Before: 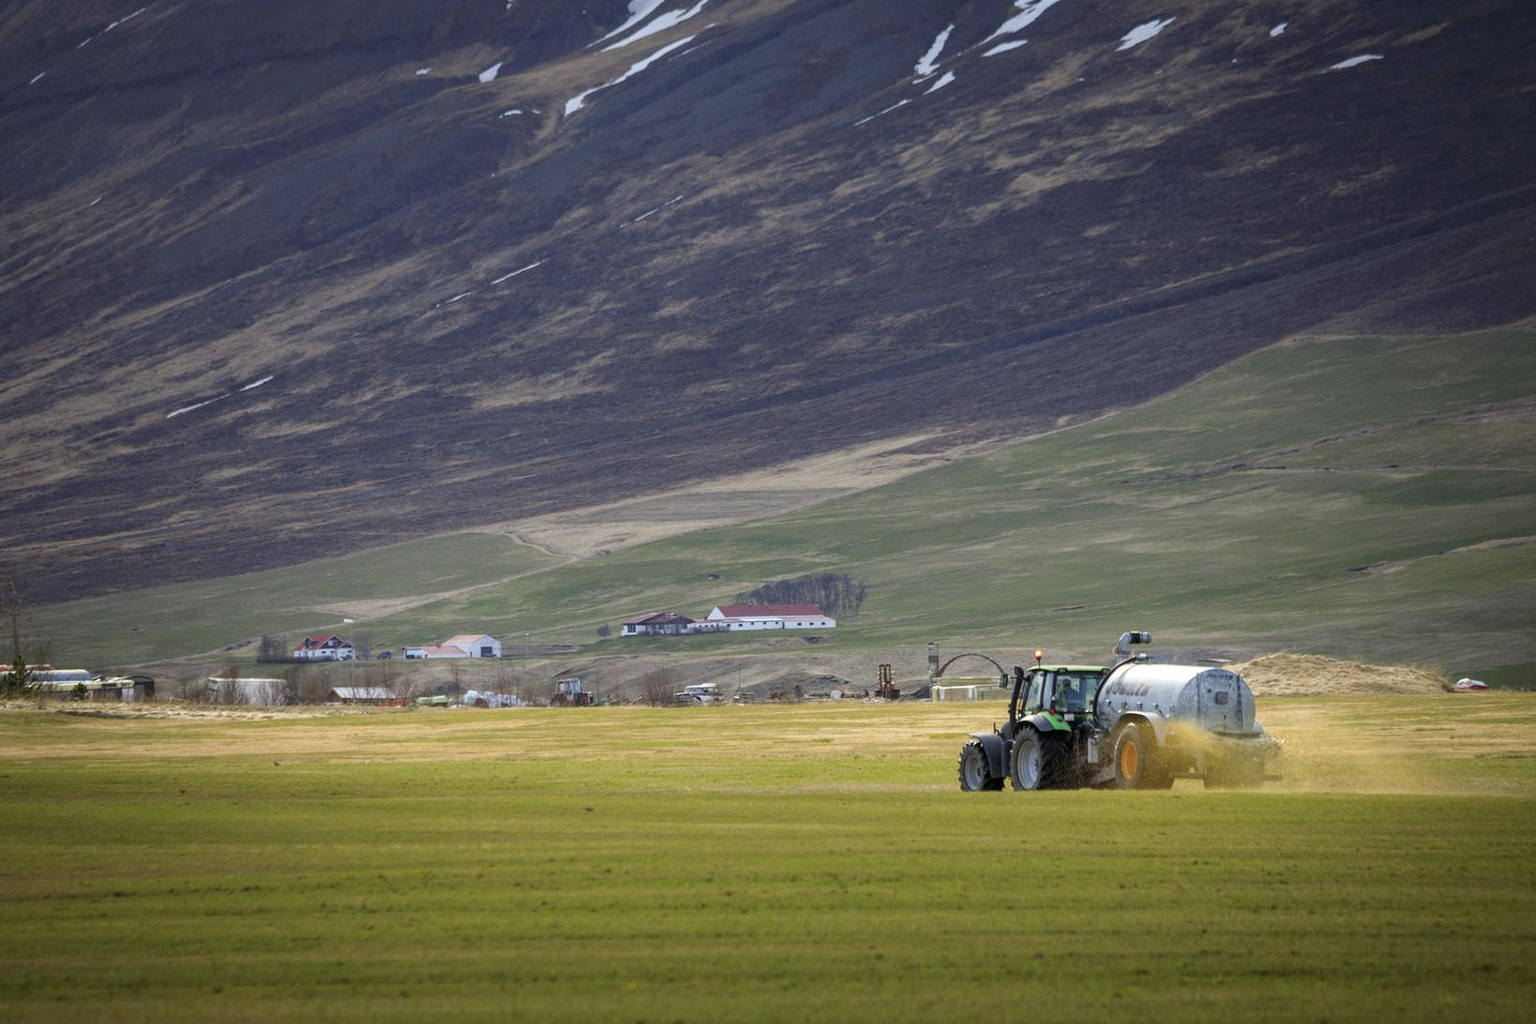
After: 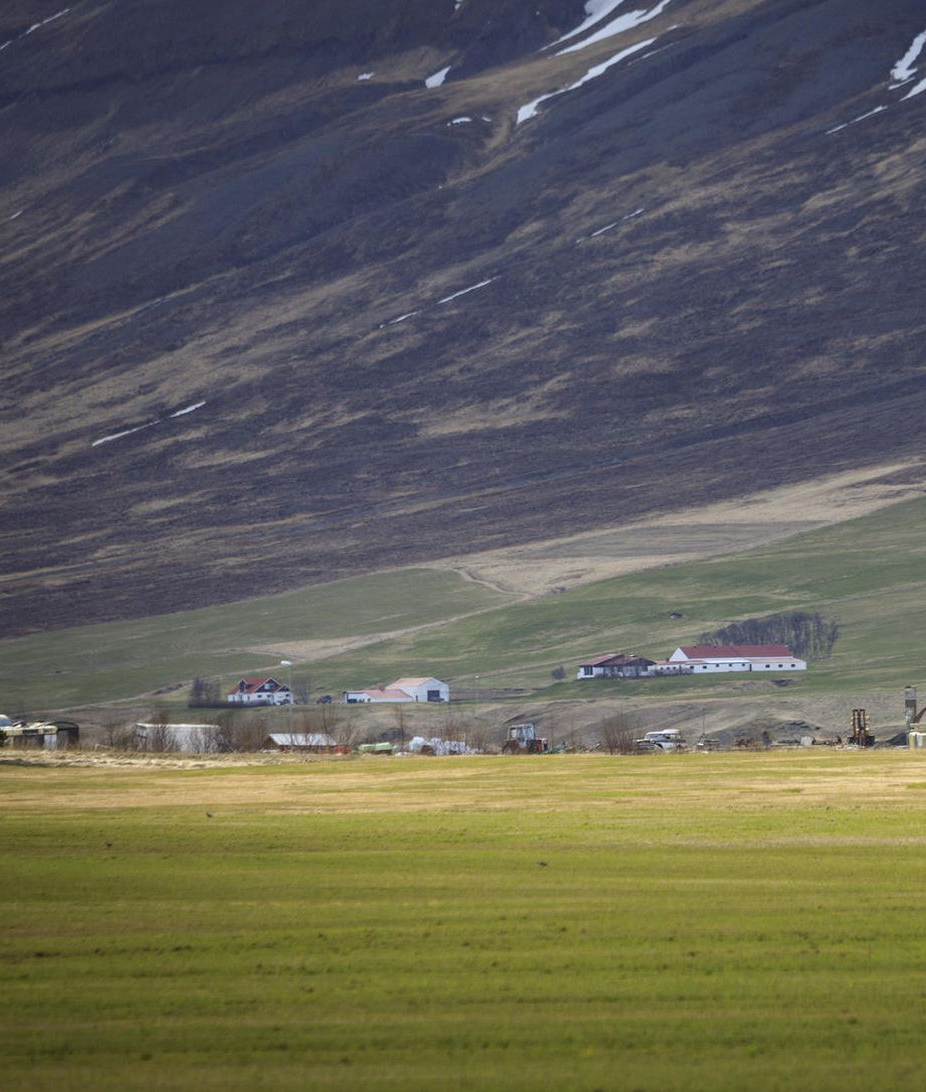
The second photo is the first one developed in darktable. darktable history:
crop: left 5.298%, right 38.202%
